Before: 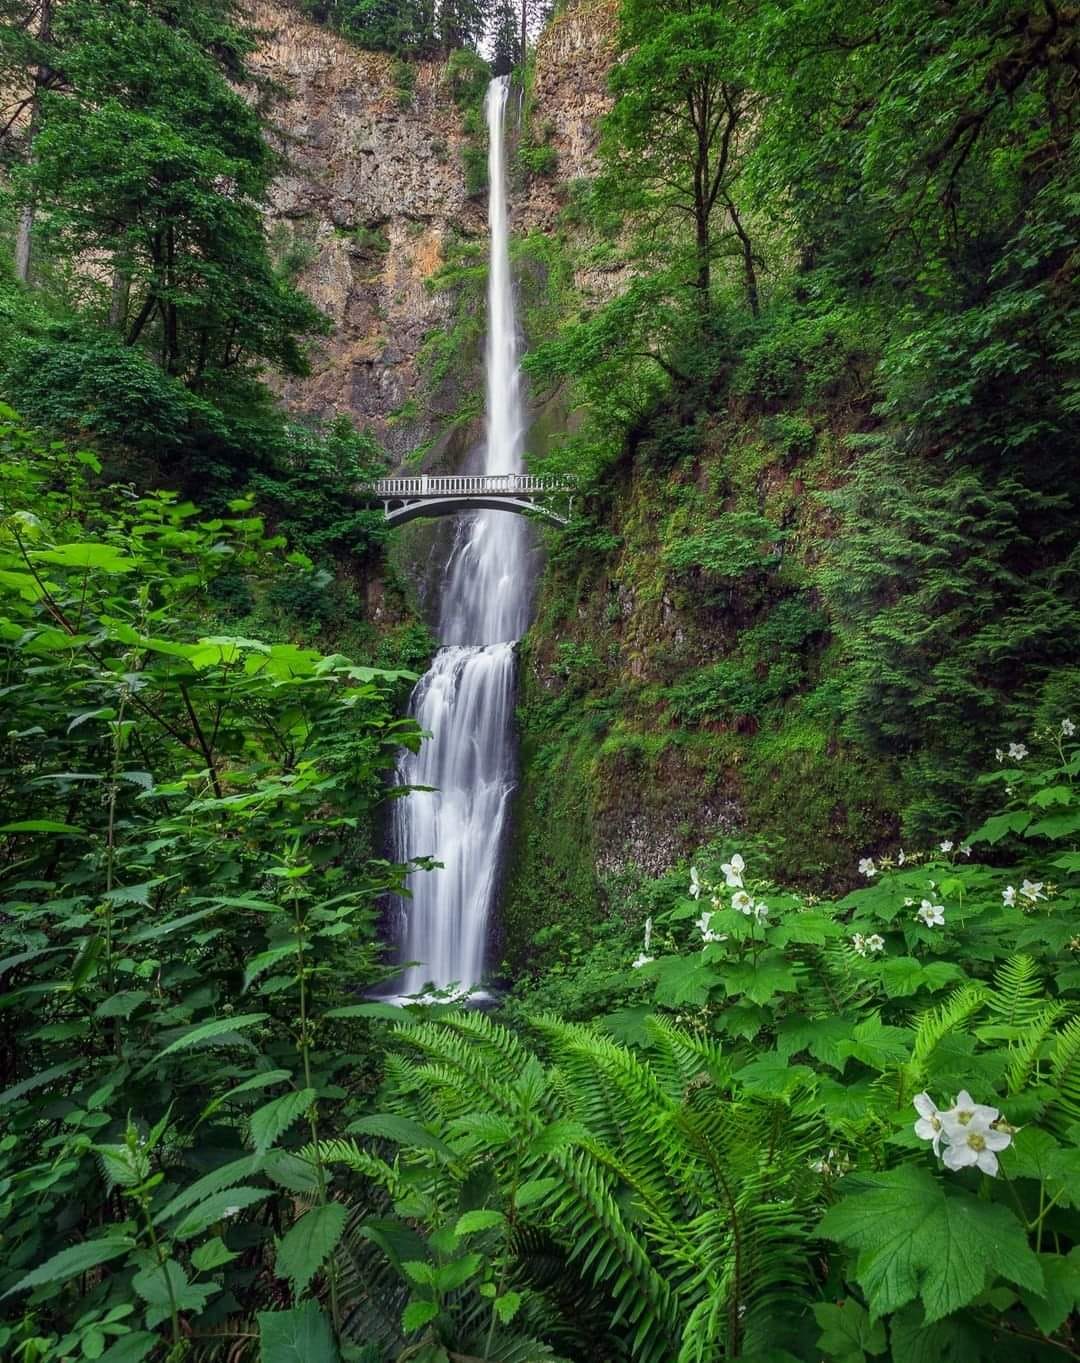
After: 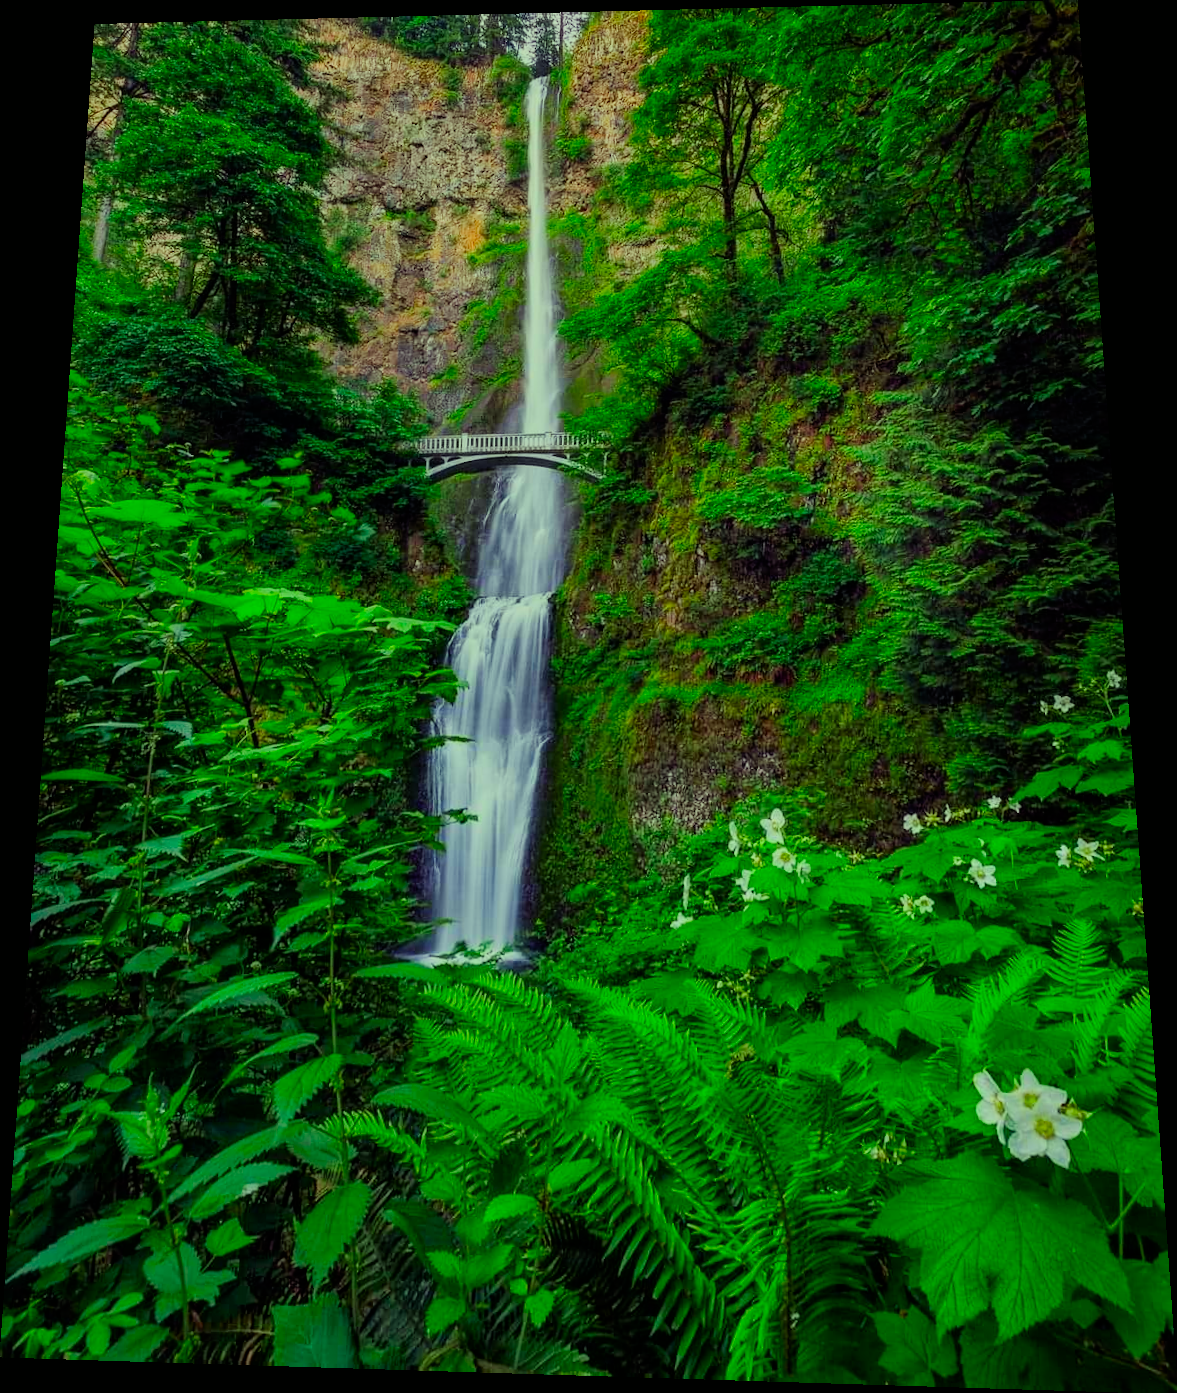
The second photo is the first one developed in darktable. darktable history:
filmic rgb: black relative exposure -7.65 EV, white relative exposure 4.56 EV, hardness 3.61
rotate and perspective: rotation 0.128°, lens shift (vertical) -0.181, lens shift (horizontal) -0.044, shear 0.001, automatic cropping off
color correction: highlights a* -10.77, highlights b* 9.8, saturation 1.72
